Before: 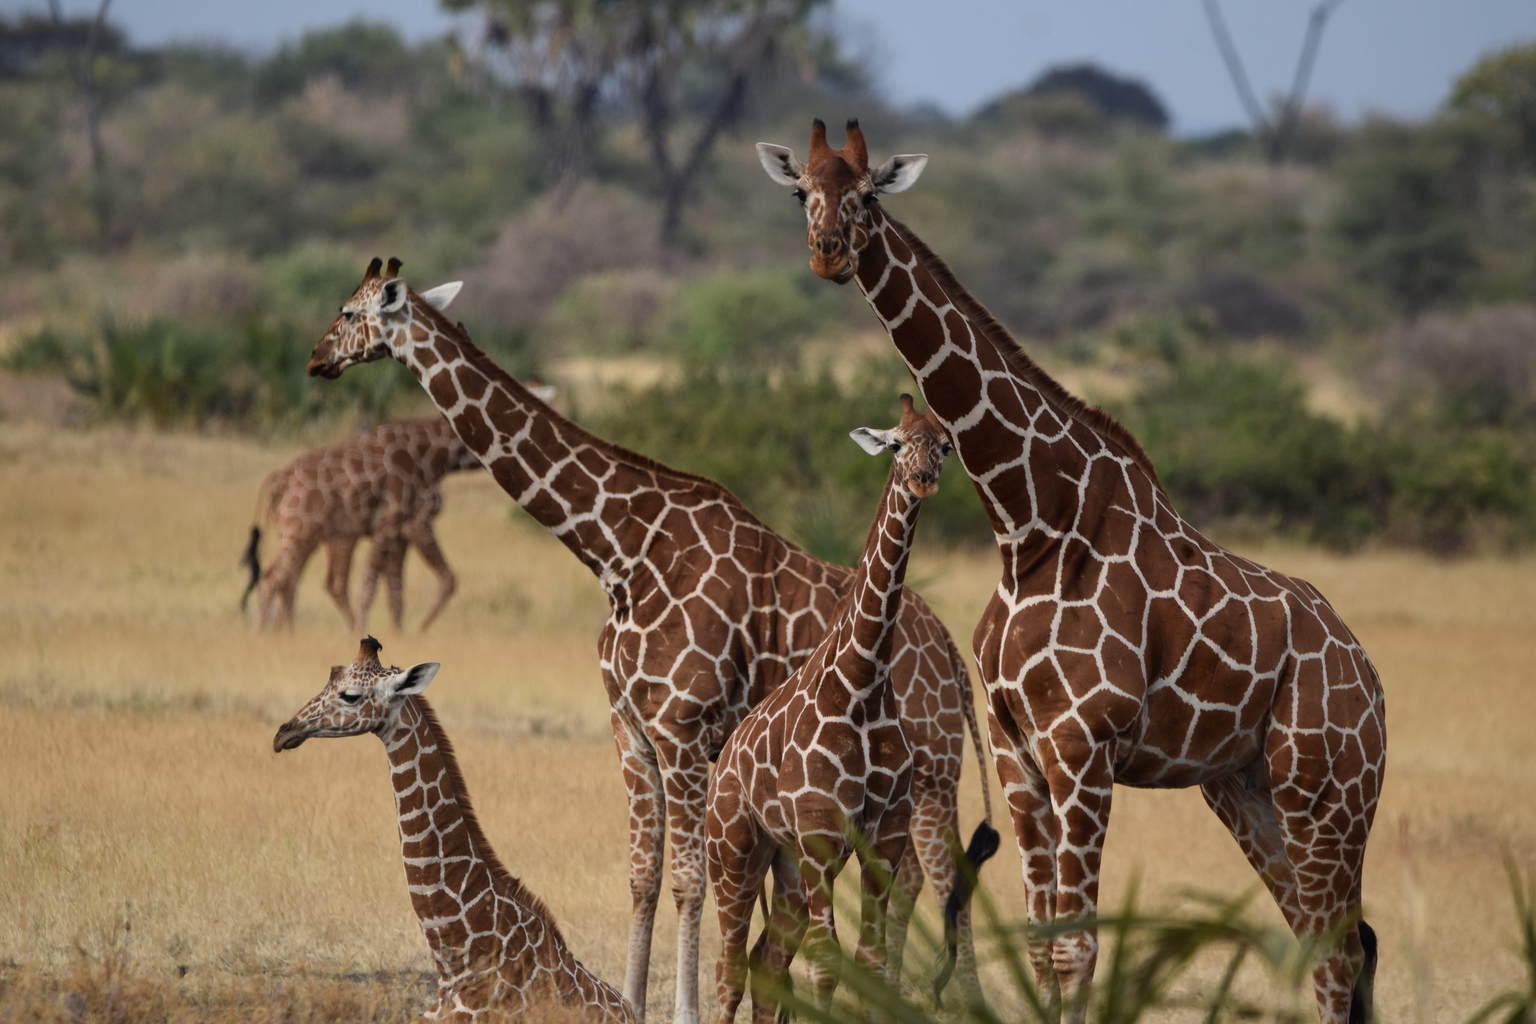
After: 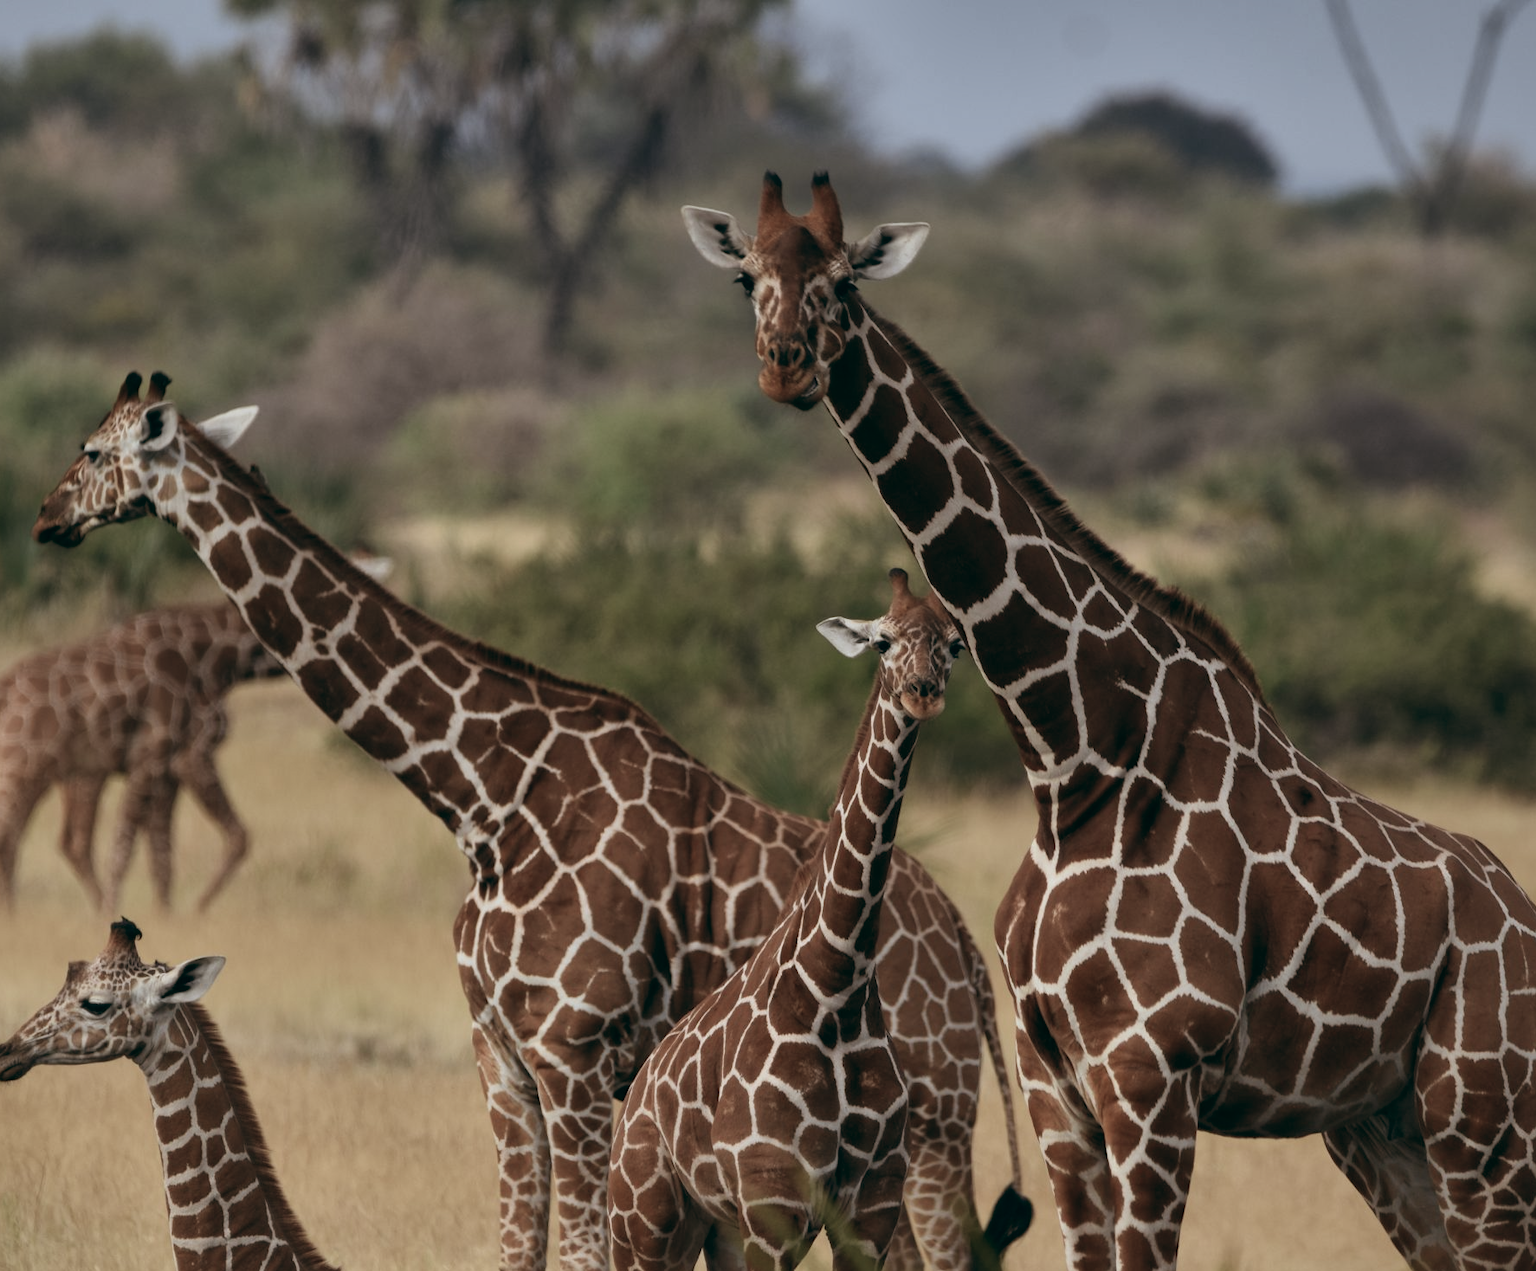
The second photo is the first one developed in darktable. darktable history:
color balance: lift [1, 0.994, 1.002, 1.006], gamma [0.957, 1.081, 1.016, 0.919], gain [0.97, 0.972, 1.01, 1.028], input saturation 91.06%, output saturation 79.8%
crop: left 18.479%, right 12.2%, bottom 13.971%
shadows and highlights: shadows 20.91, highlights -82.73, soften with gaussian
